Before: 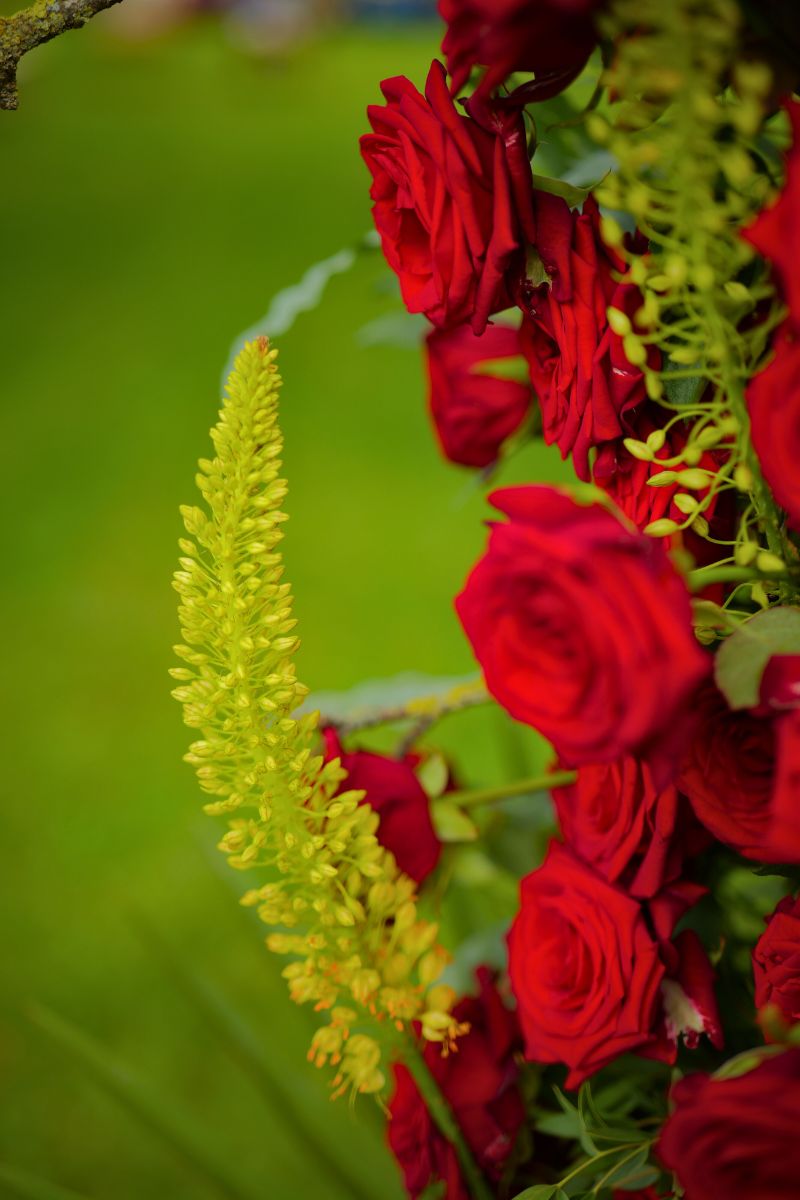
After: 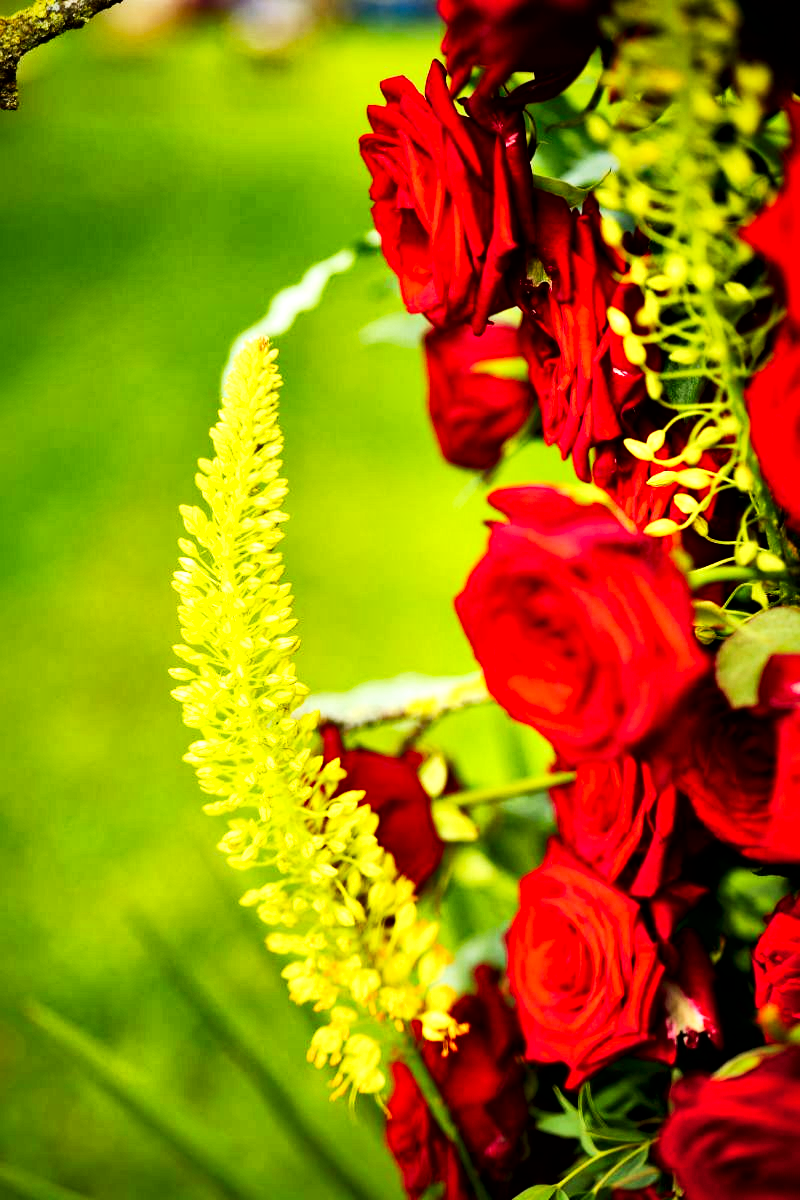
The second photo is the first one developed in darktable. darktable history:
shadows and highlights: soften with gaussian
tone equalizer: -8 EV -0.382 EV, -7 EV -0.355 EV, -6 EV -0.339 EV, -5 EV -0.223 EV, -3 EV 0.217 EV, -2 EV 0.313 EV, -1 EV 0.404 EV, +0 EV 0.433 EV, edges refinement/feathering 500, mask exposure compensation -1.57 EV, preserve details no
color correction: highlights b* -0.043
base curve: curves: ch0 [(0, 0) (0.007, 0.004) (0.027, 0.03) (0.046, 0.07) (0.207, 0.54) (0.442, 0.872) (0.673, 0.972) (1, 1)], preserve colors none
local contrast: mode bilateral grid, contrast 70, coarseness 74, detail 181%, midtone range 0.2
